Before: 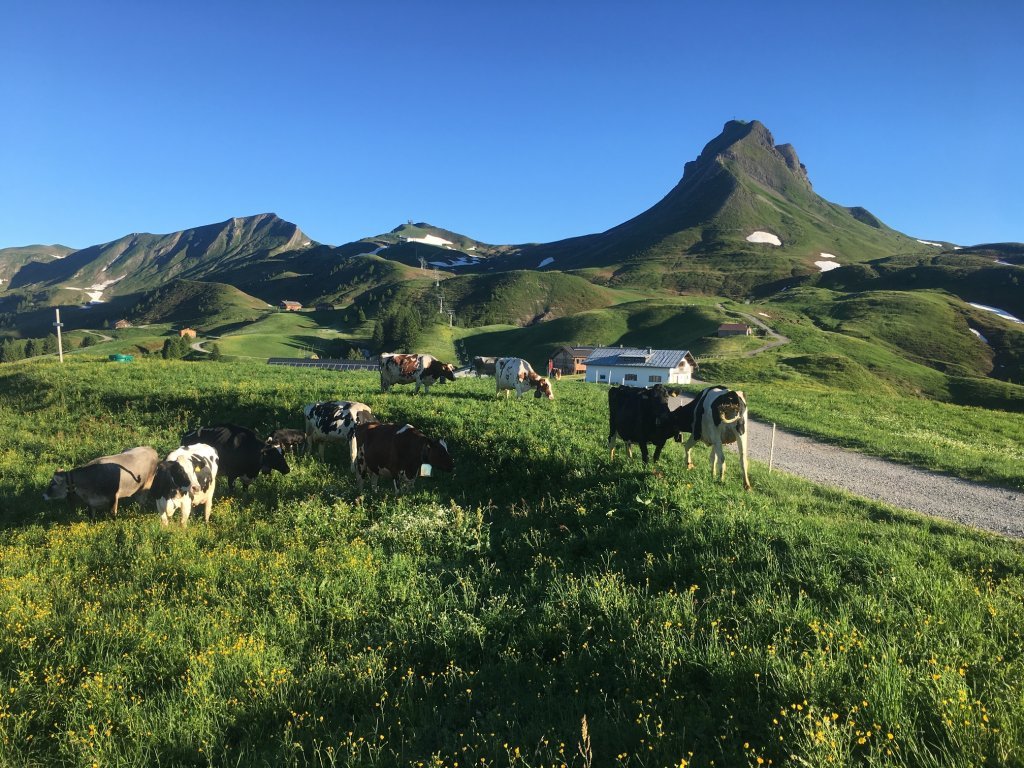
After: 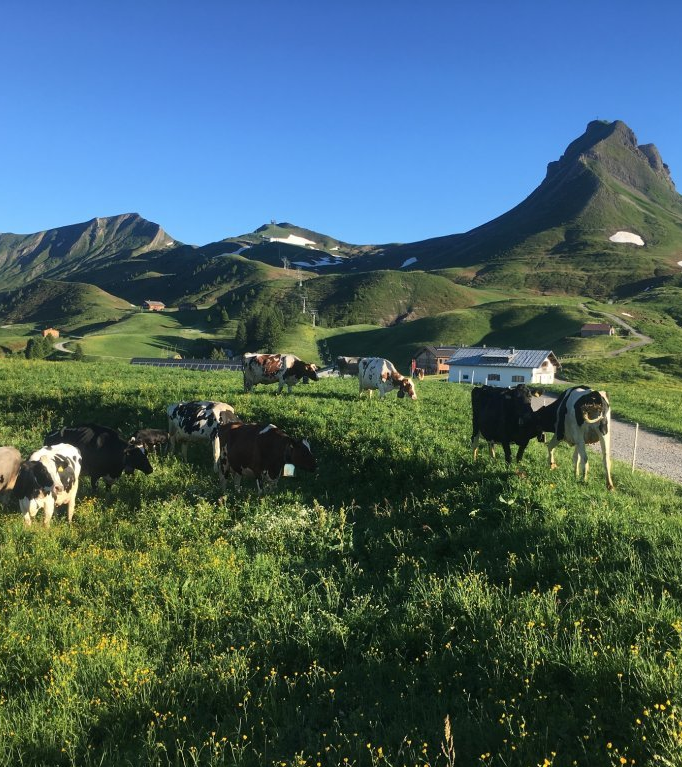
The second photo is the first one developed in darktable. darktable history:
crop and rotate: left 13.444%, right 19.89%
